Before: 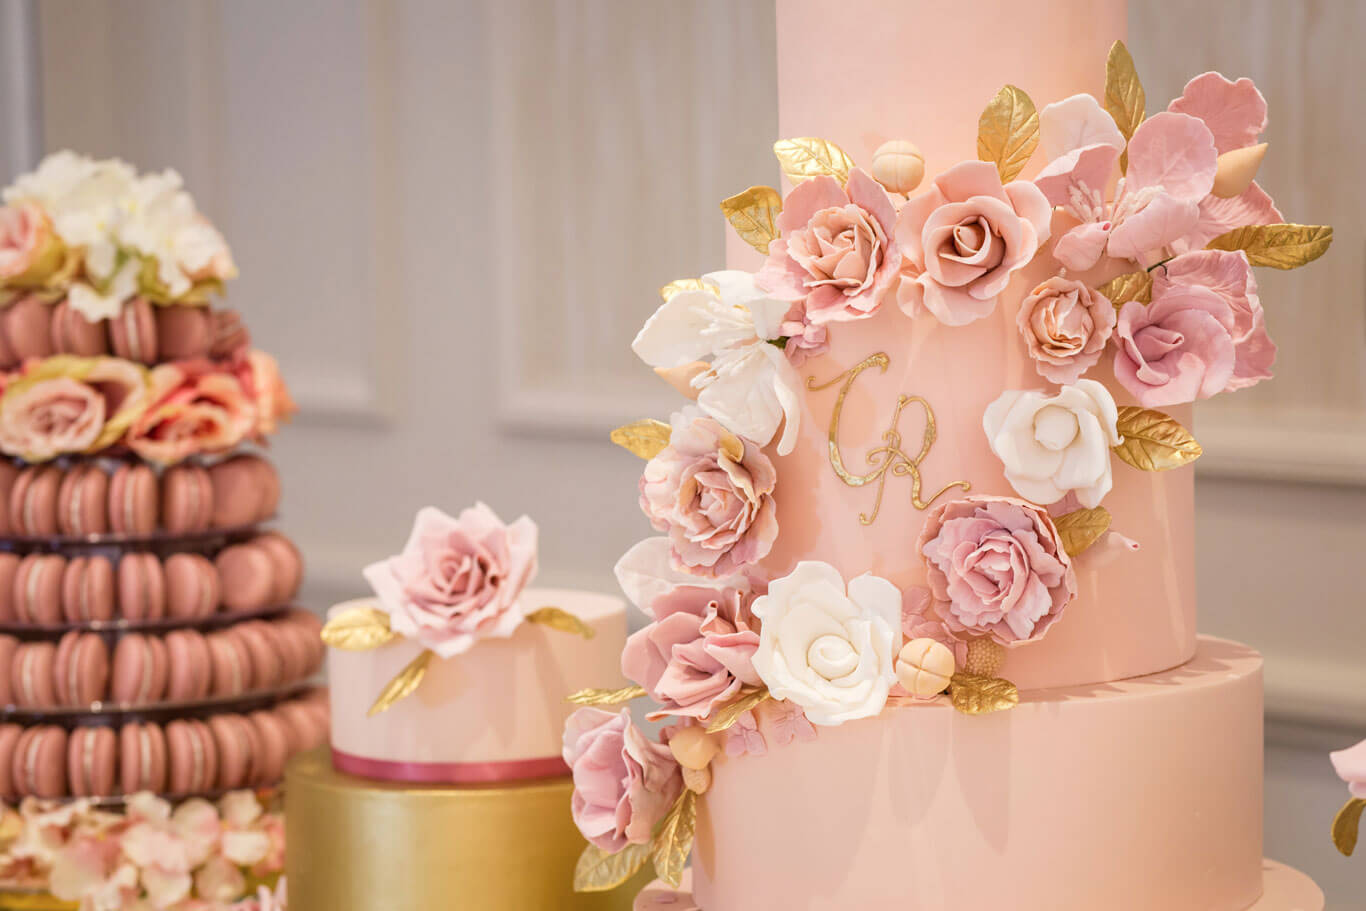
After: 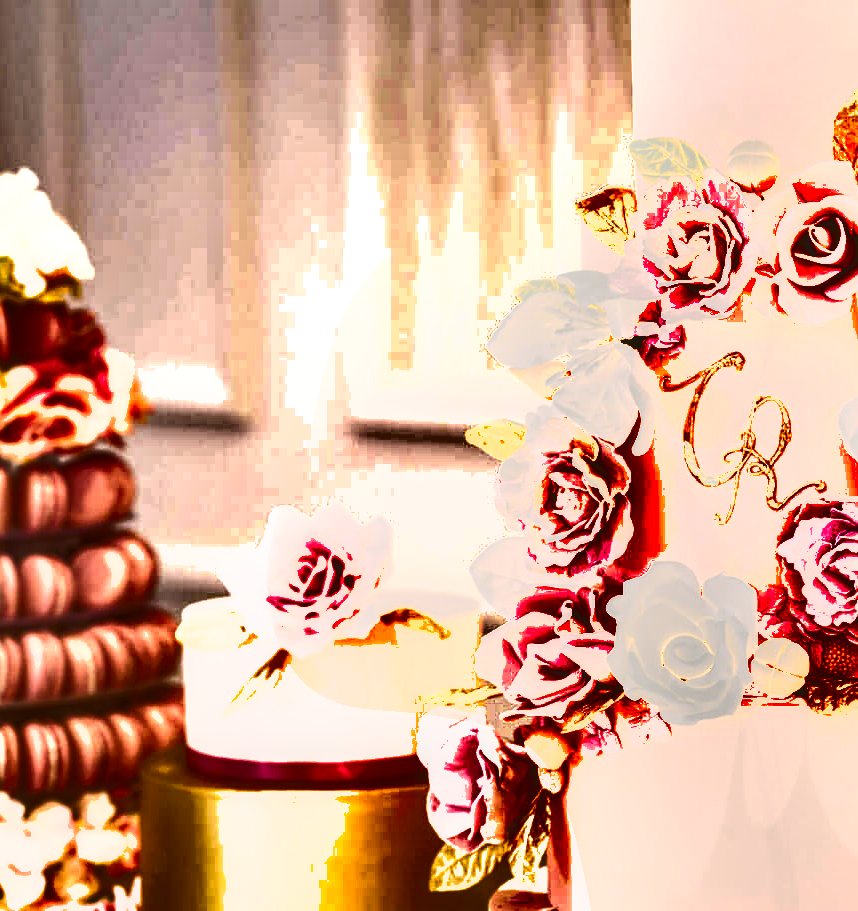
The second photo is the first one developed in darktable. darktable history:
shadows and highlights: shadows 19.13, highlights -83.41, soften with gaussian
crop: left 10.644%, right 26.528%
exposure: black level correction 0, exposure 1.2 EV, compensate highlight preservation false
local contrast: on, module defaults
contrast brightness saturation: contrast 0.05
